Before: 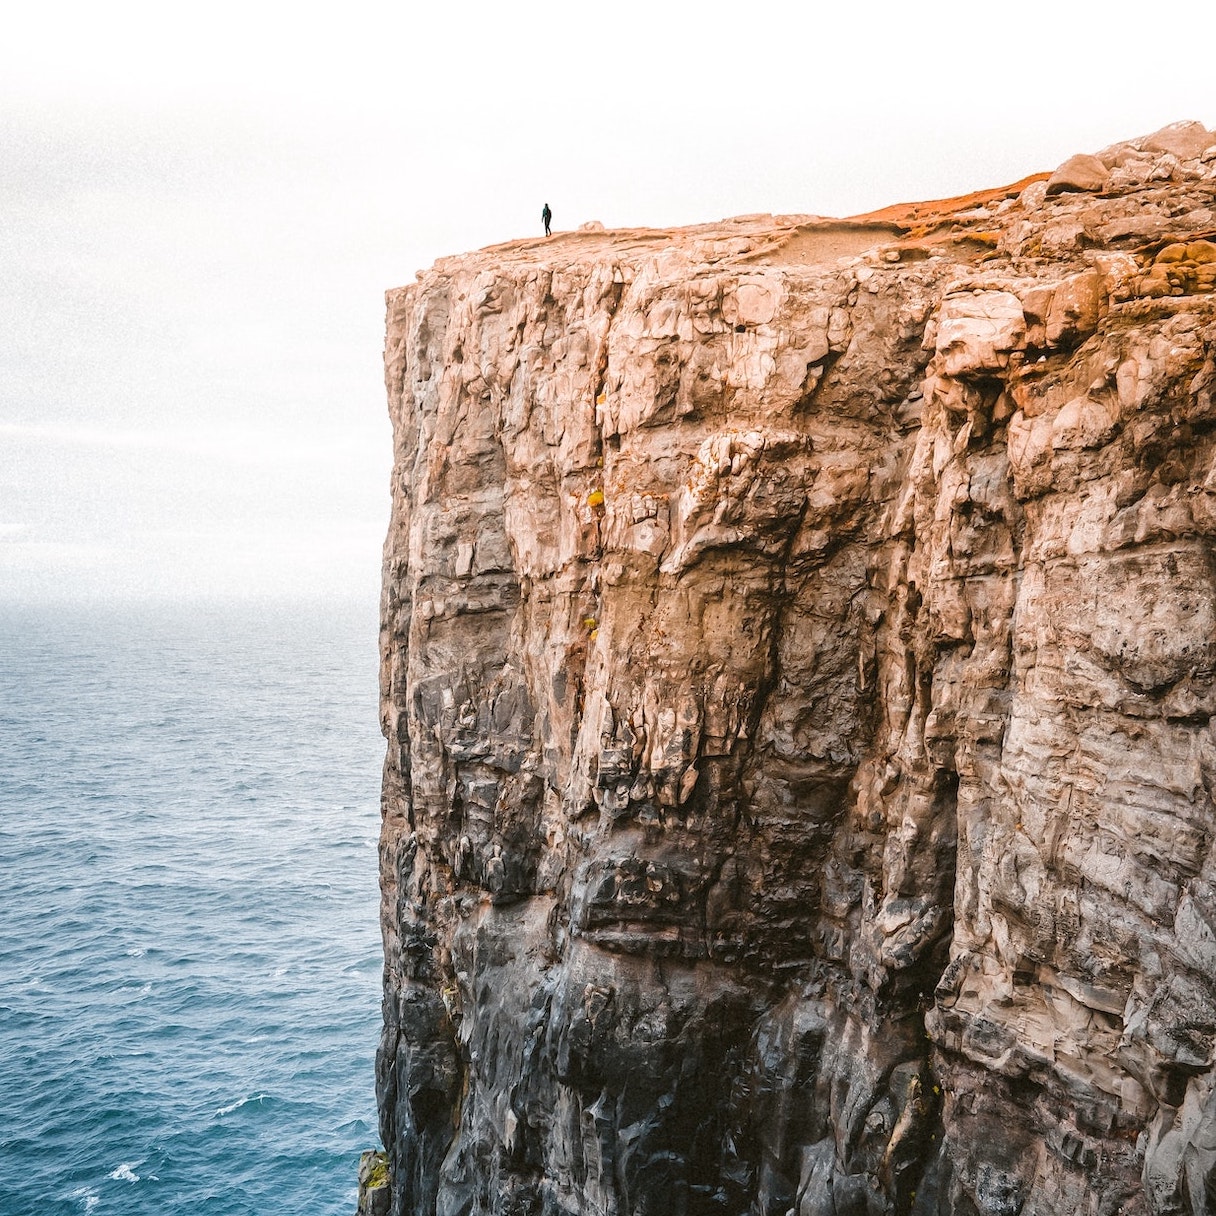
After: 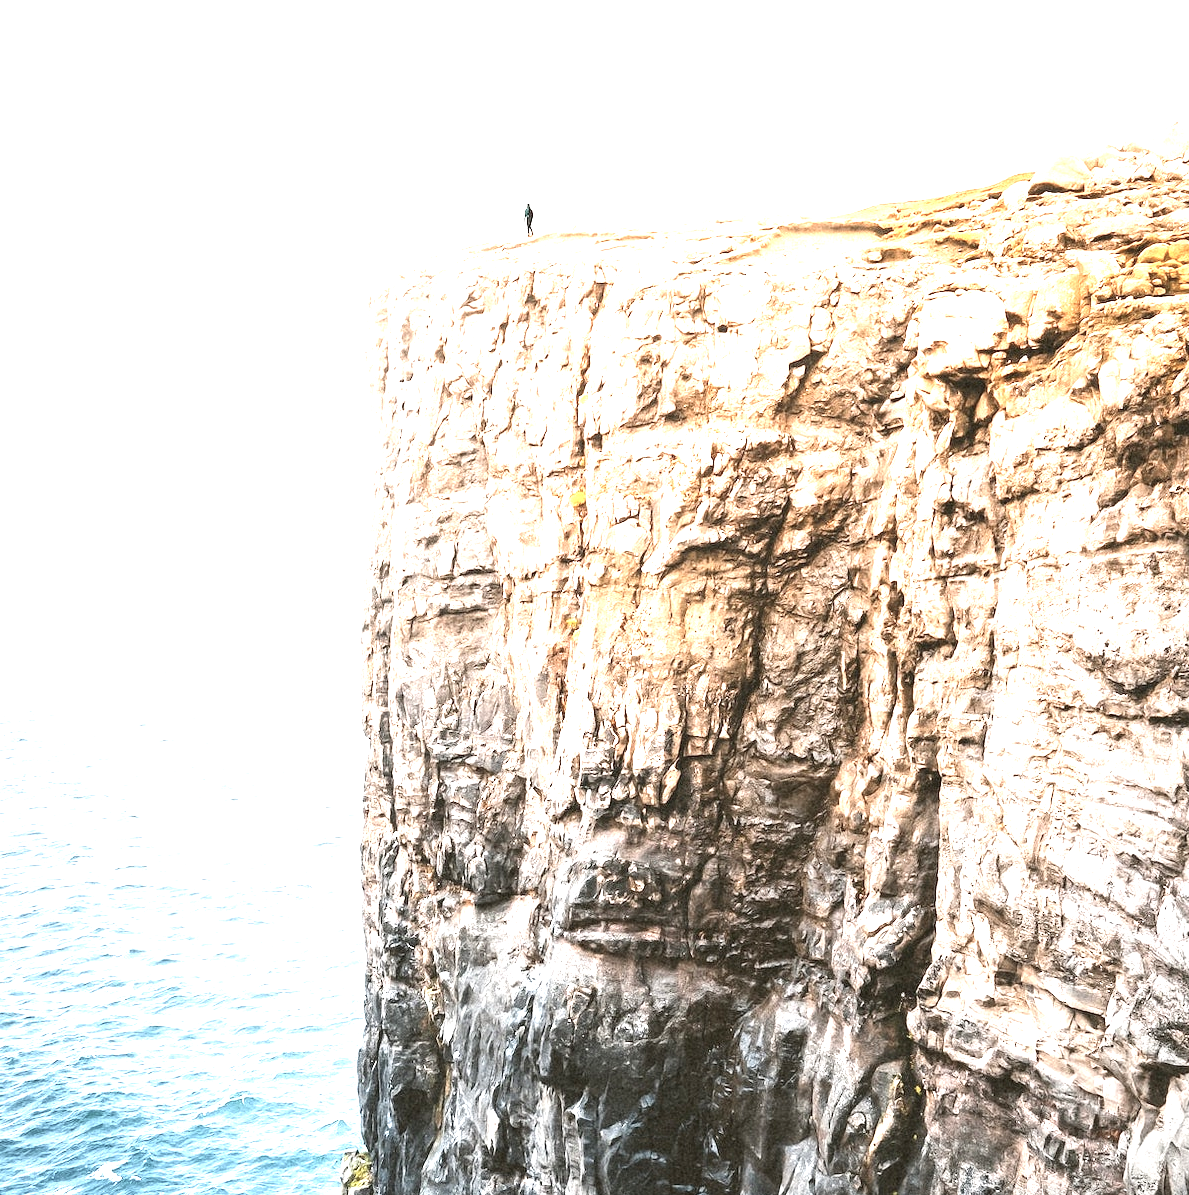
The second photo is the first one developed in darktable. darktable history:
exposure: black level correction 0, exposure 1.943 EV, compensate highlight preservation false
crop and rotate: left 1.53%, right 0.627%, bottom 1.651%
contrast brightness saturation: contrast 0.104, saturation -0.299
